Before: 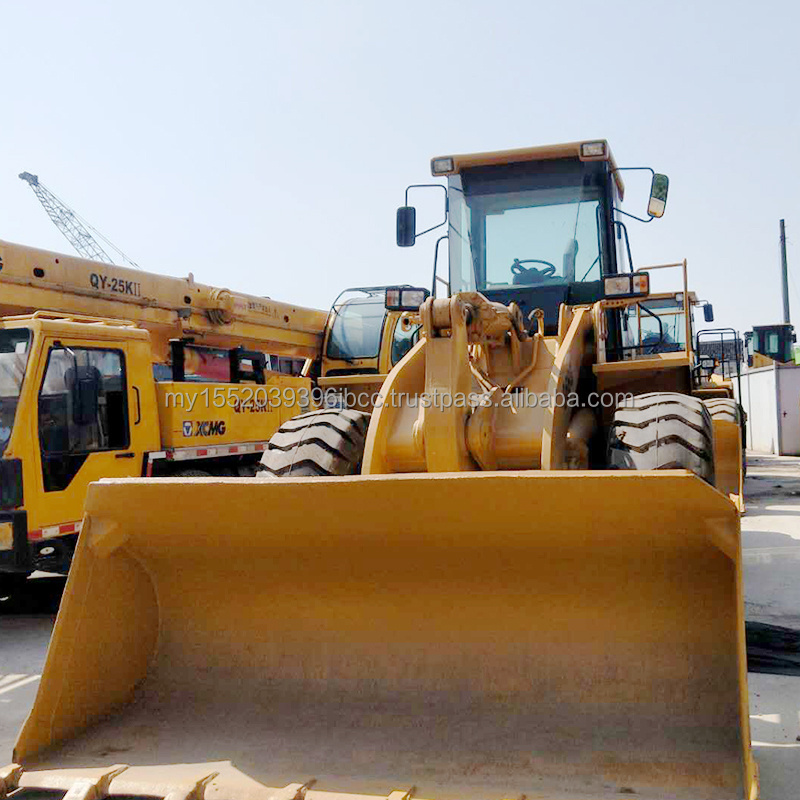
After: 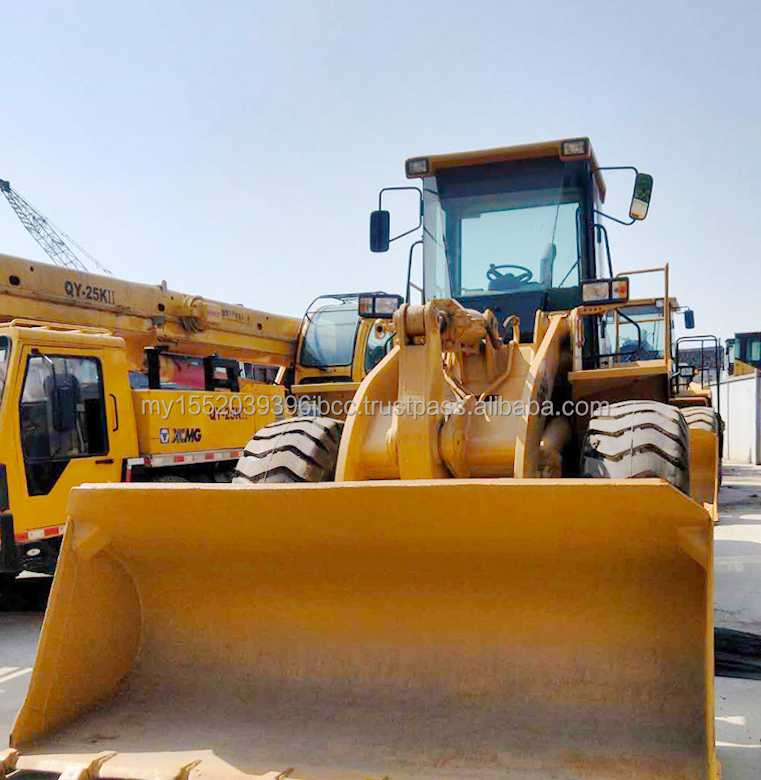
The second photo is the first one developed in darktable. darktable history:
rotate and perspective: rotation 0.074°, lens shift (vertical) 0.096, lens shift (horizontal) -0.041, crop left 0.043, crop right 0.952, crop top 0.024, crop bottom 0.979
shadows and highlights: shadows 60, highlights -60.23, soften with gaussian
contrast brightness saturation: contrast 0.07, brightness 0.08, saturation 0.18
